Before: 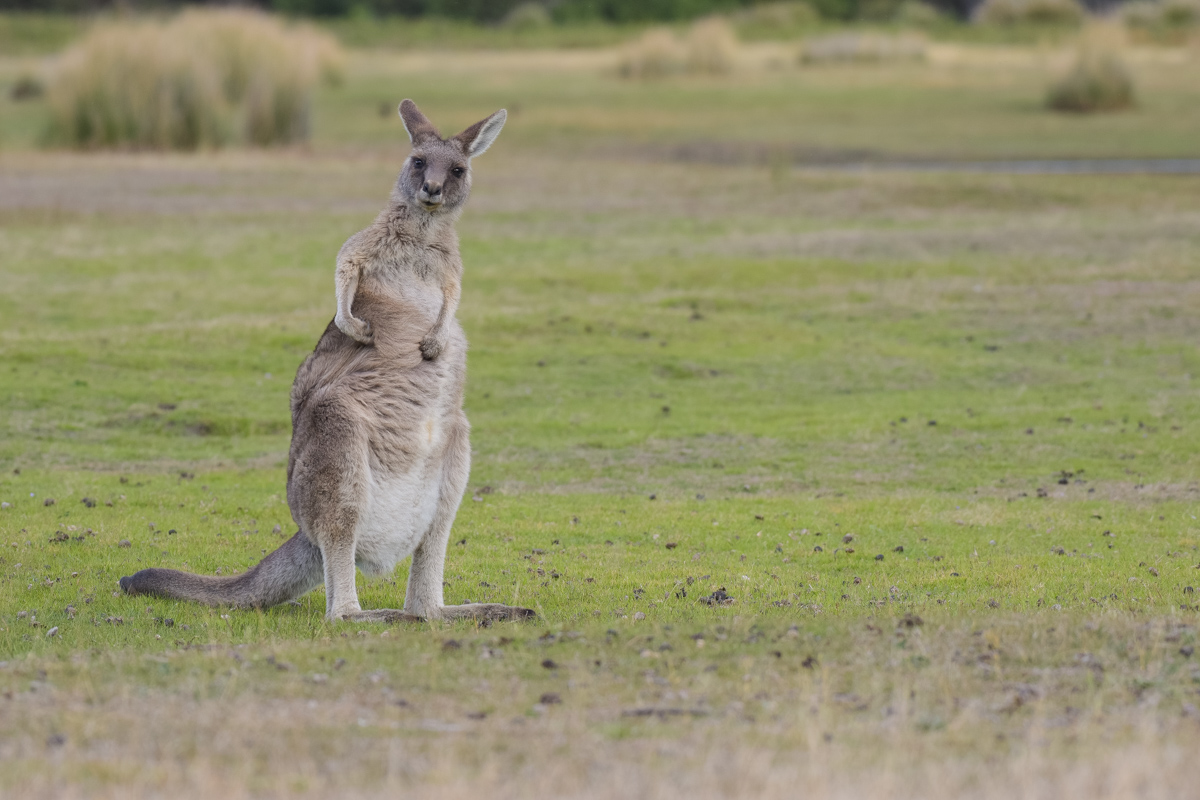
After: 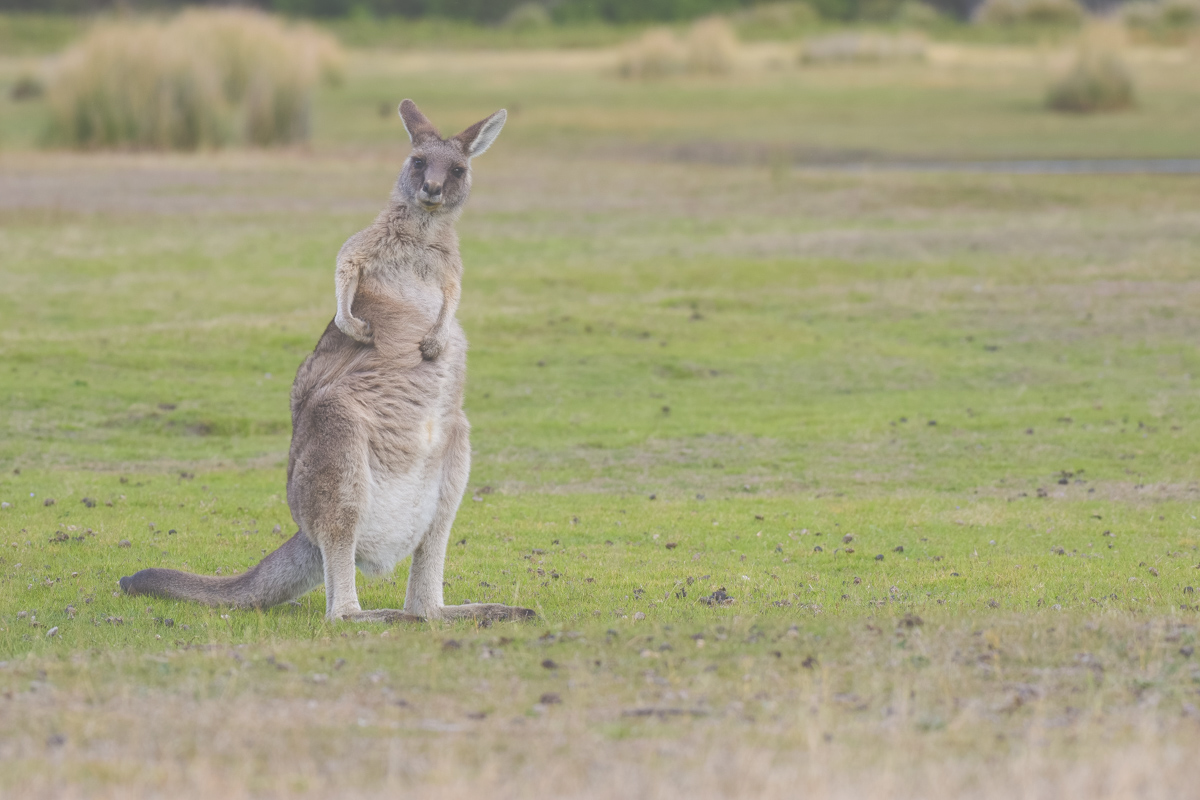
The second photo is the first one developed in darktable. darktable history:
exposure: black level correction -0.073, exposure 0.502 EV, compensate exposure bias true, compensate highlight preservation false
color balance rgb: global offset › luminance -1.441%, perceptual saturation grading › global saturation 20%, perceptual saturation grading › highlights -25.084%, perceptual saturation grading › shadows 49.59%, global vibrance 14.517%
tone equalizer: edges refinement/feathering 500, mask exposure compensation -1.57 EV, preserve details no
